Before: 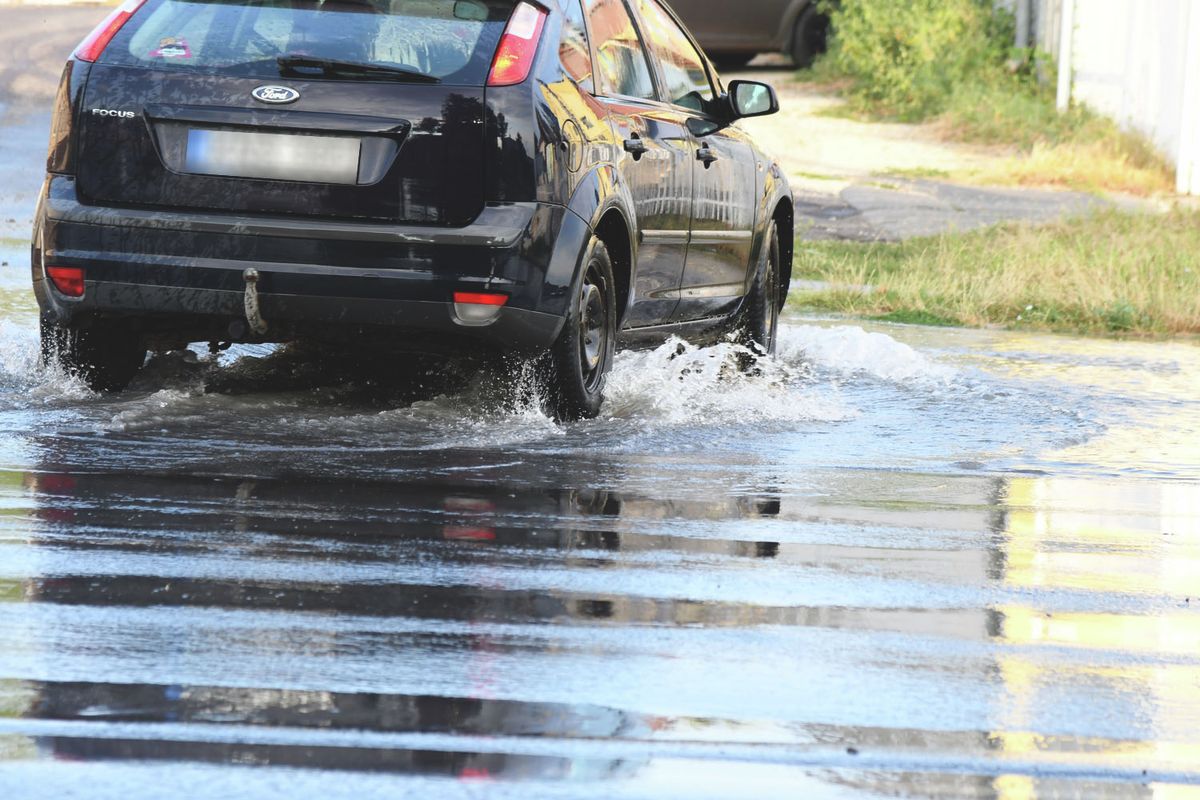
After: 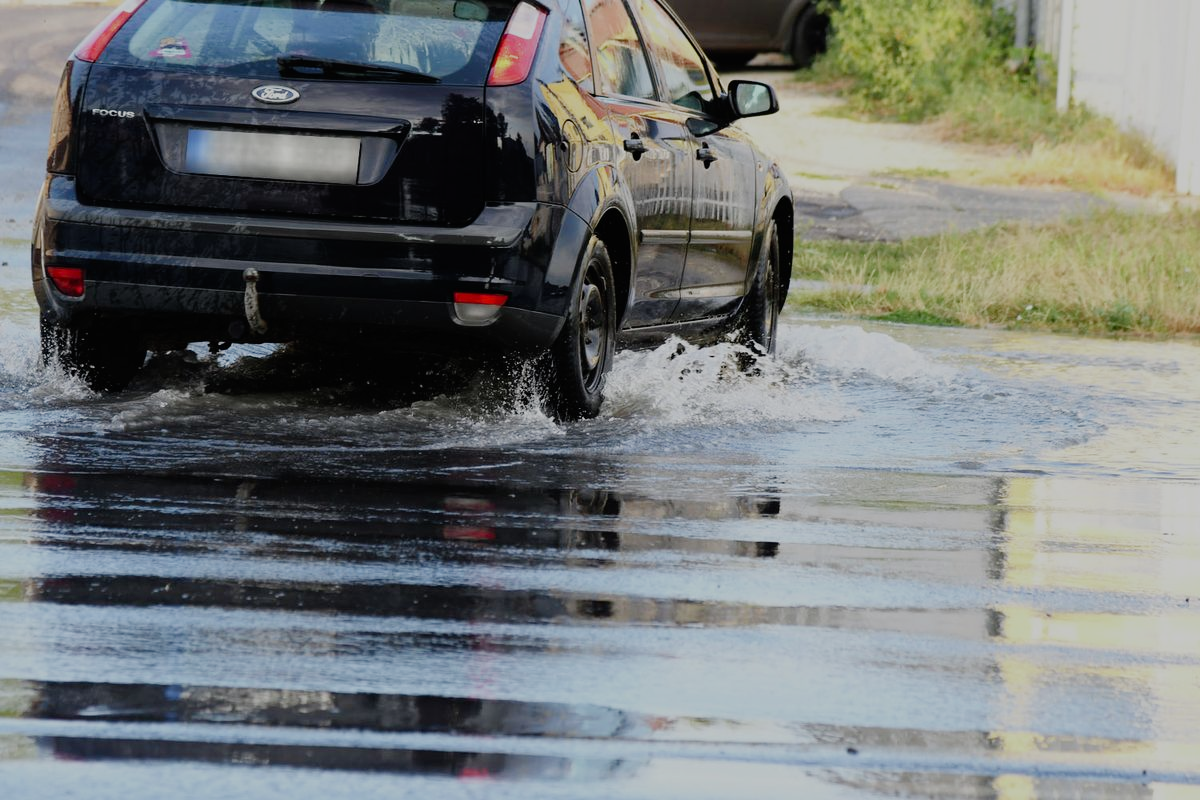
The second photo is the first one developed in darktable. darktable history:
filmic rgb: middle gray luminance 29%, black relative exposure -10.3 EV, white relative exposure 5.5 EV, threshold 6 EV, target black luminance 0%, hardness 3.95, latitude 2.04%, contrast 1.132, highlights saturation mix 5%, shadows ↔ highlights balance 15.11%, add noise in highlights 0, preserve chrominance no, color science v3 (2019), use custom middle-gray values true, iterations of high-quality reconstruction 0, contrast in highlights soft, enable highlight reconstruction true
